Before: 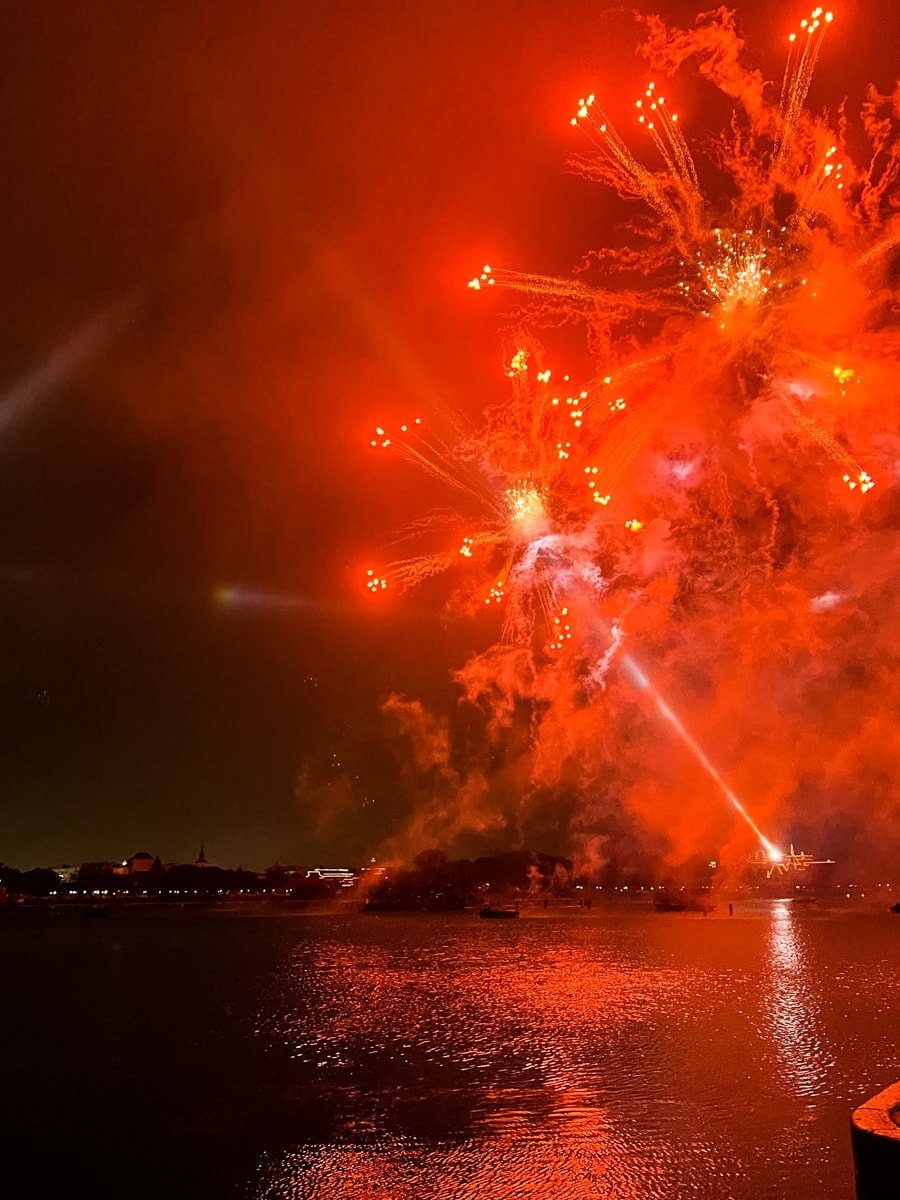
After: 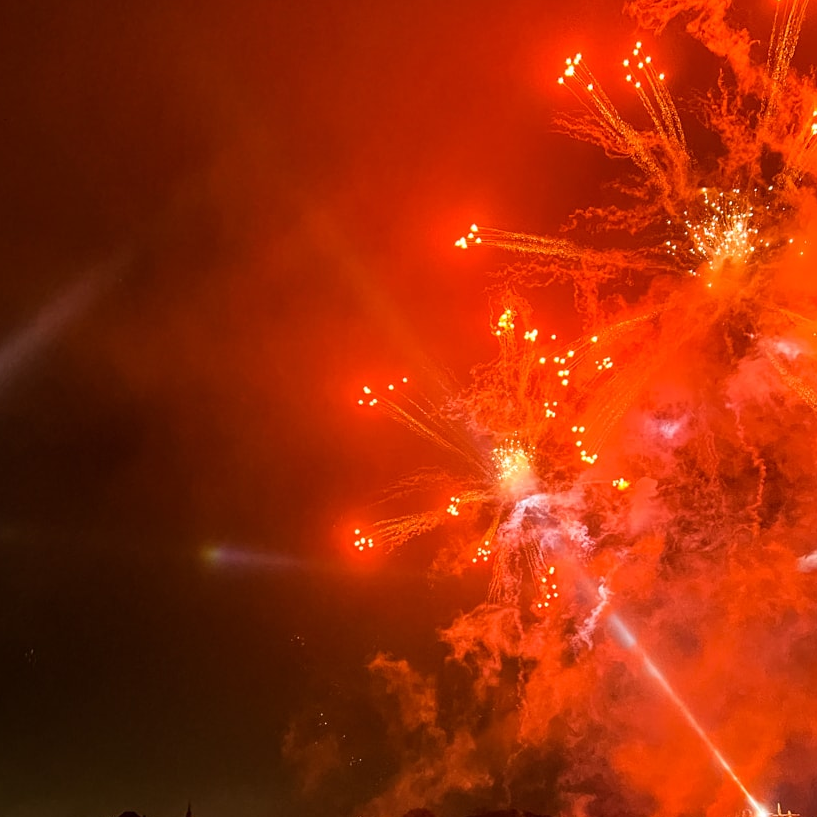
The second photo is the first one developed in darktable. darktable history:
crop: left 1.523%, top 3.437%, right 7.661%, bottom 28.426%
exposure: compensate highlight preservation false
